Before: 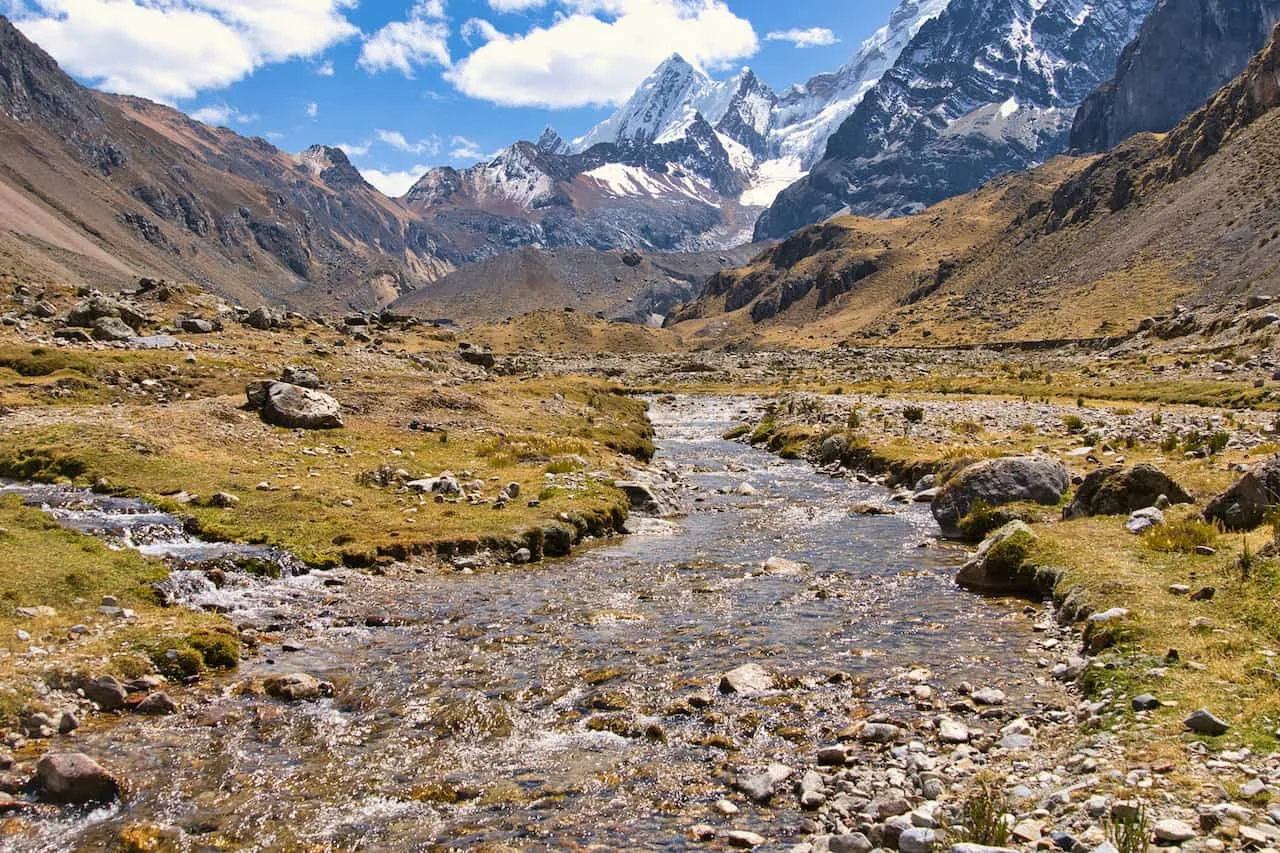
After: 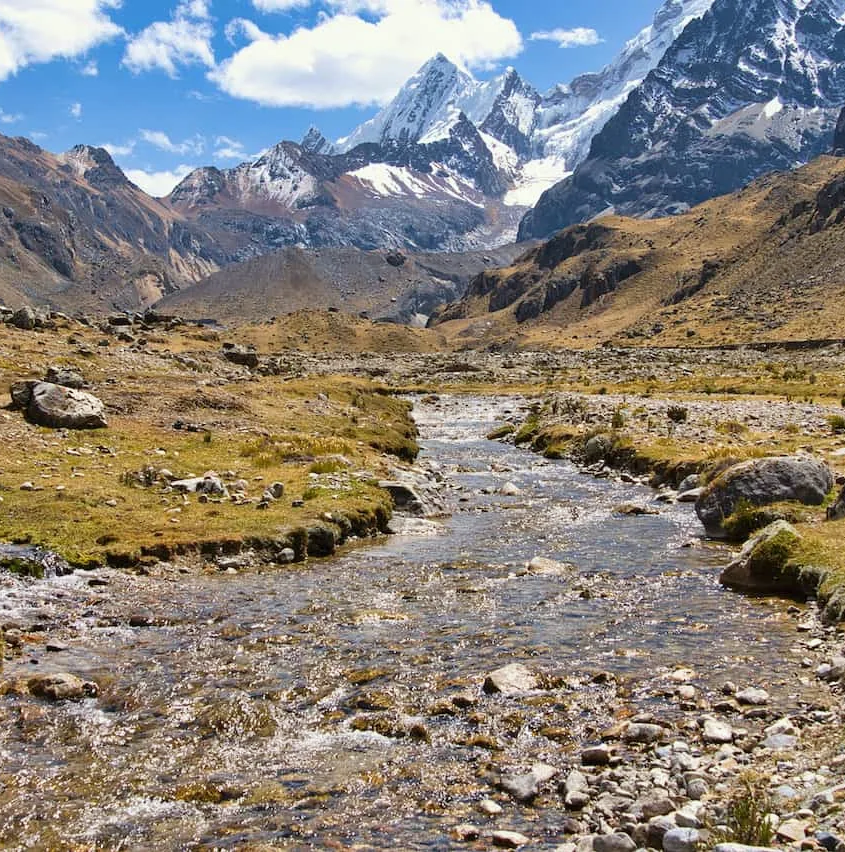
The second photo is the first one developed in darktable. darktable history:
white balance: red 0.978, blue 0.999
crop and rotate: left 18.442%, right 15.508%
